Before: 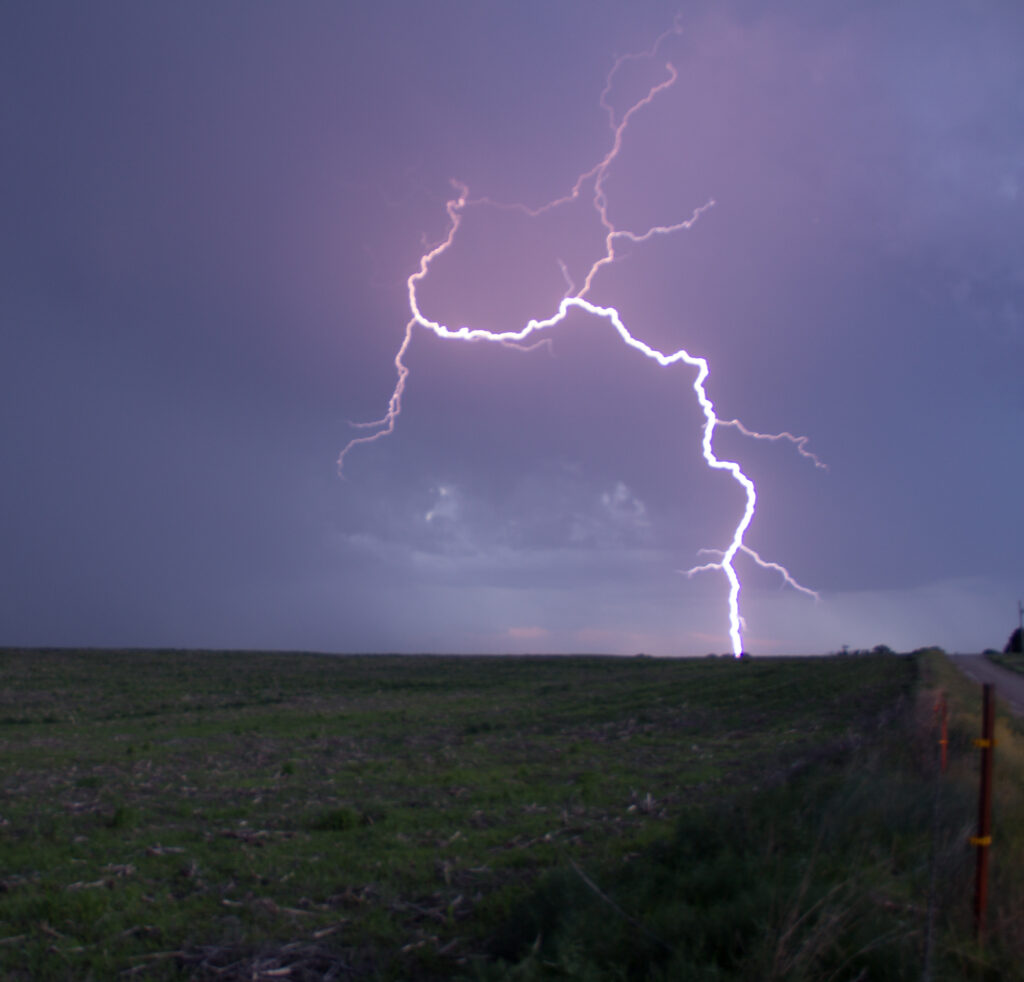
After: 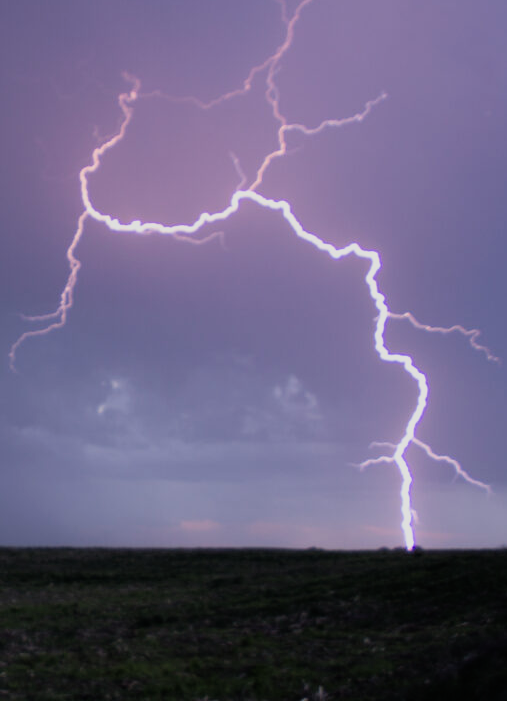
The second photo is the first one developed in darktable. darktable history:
crop: left 32.075%, top 10.976%, right 18.355%, bottom 17.596%
filmic rgb: black relative exposure -7.75 EV, white relative exposure 4.4 EV, threshold 3 EV, hardness 3.76, latitude 50%, contrast 1.1, color science v5 (2021), contrast in shadows safe, contrast in highlights safe, enable highlight reconstruction true
